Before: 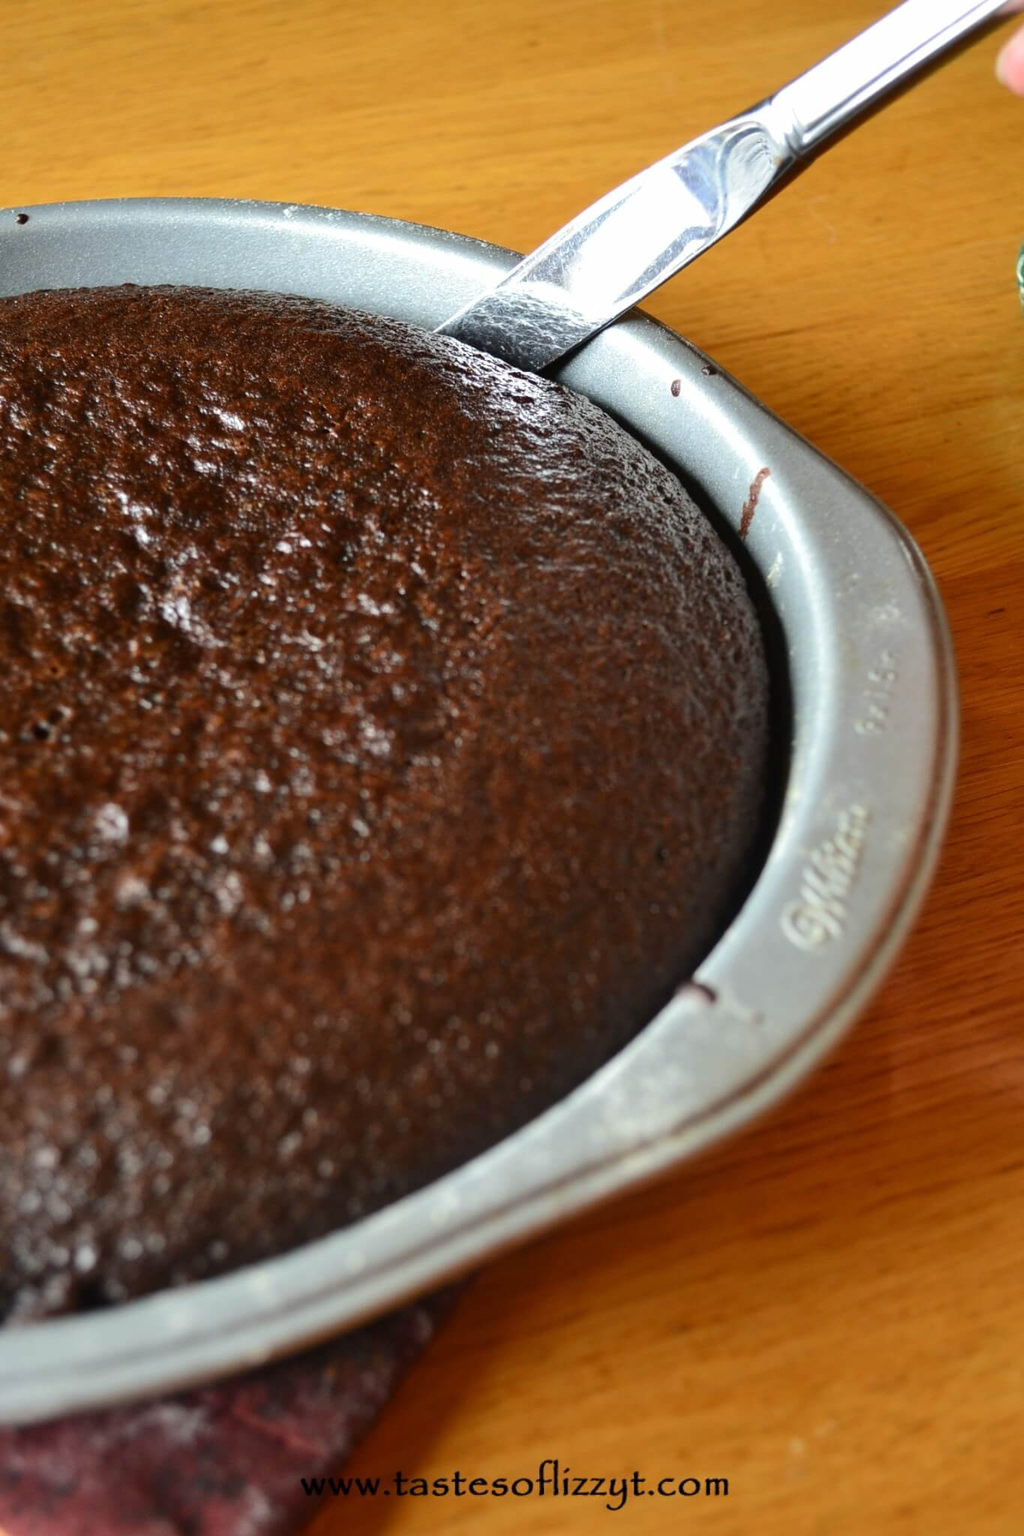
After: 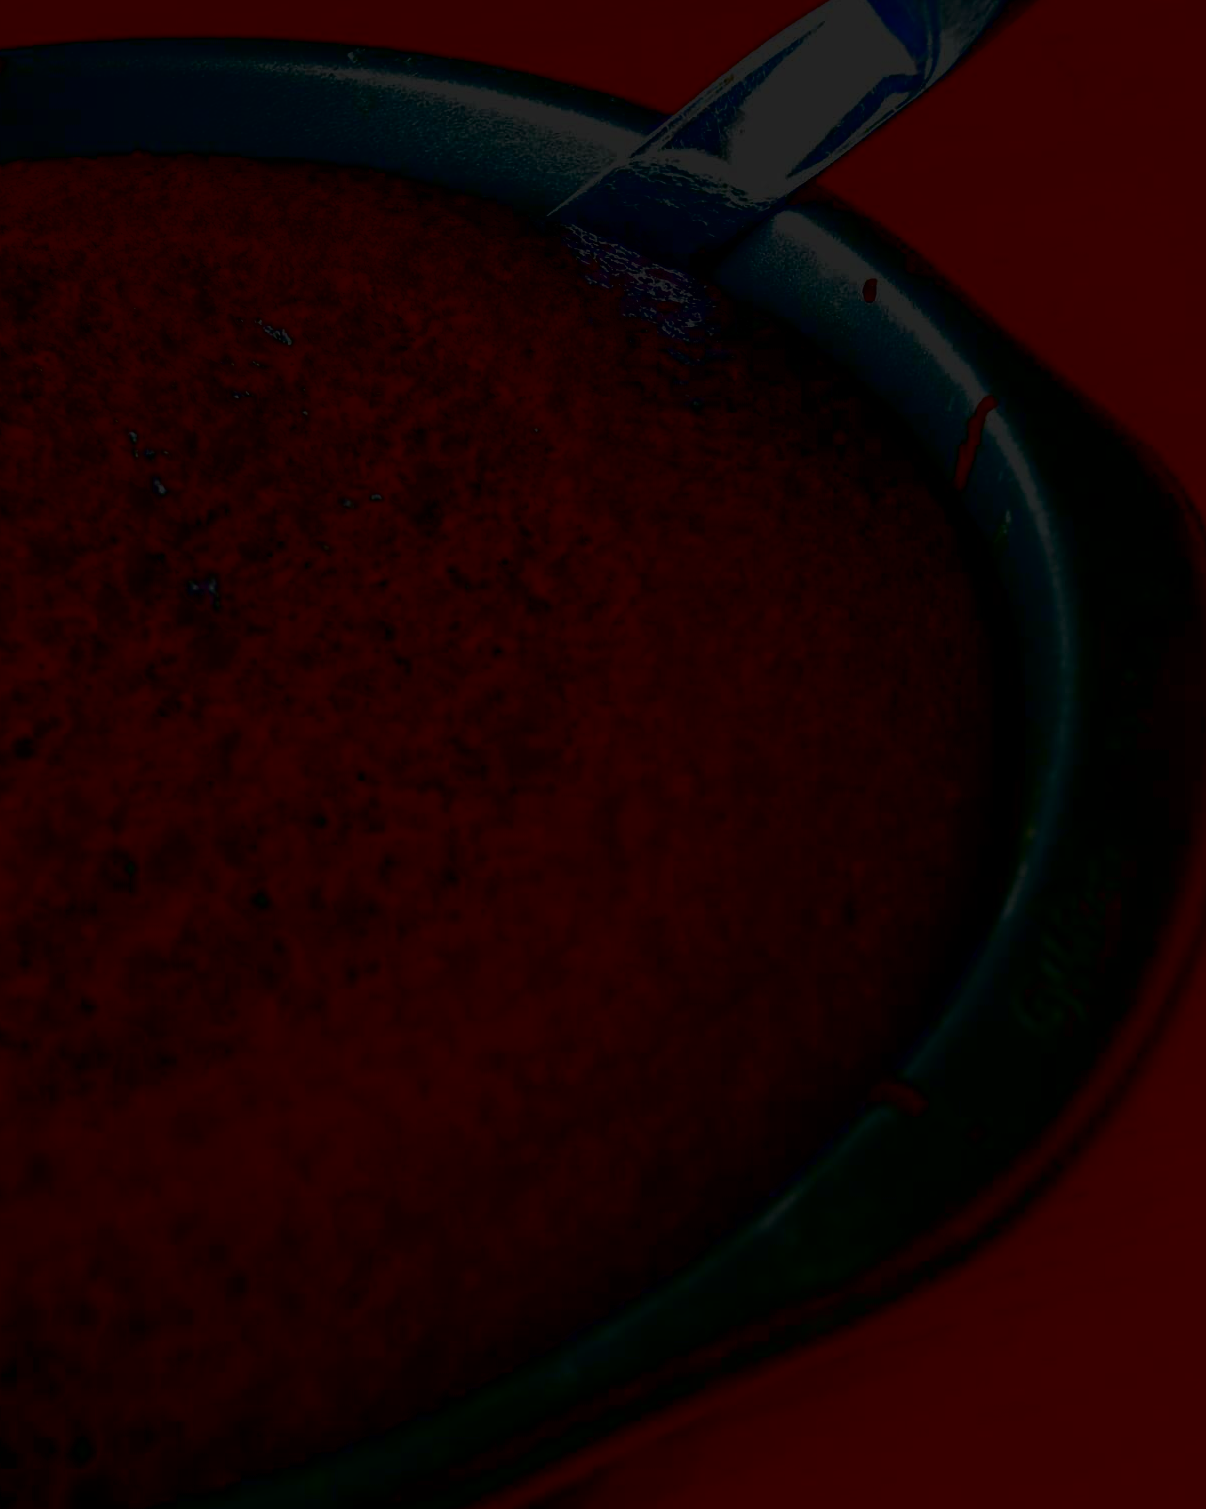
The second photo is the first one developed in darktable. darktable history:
tone equalizer: smoothing diameter 24.79%, edges refinement/feathering 12.2, preserve details guided filter
crop and rotate: left 2.328%, top 11.098%, right 9.31%, bottom 15.187%
exposure: exposure -2.401 EV, compensate highlight preservation false
contrast brightness saturation: contrast 0.753, brightness -0.989, saturation 0.992
